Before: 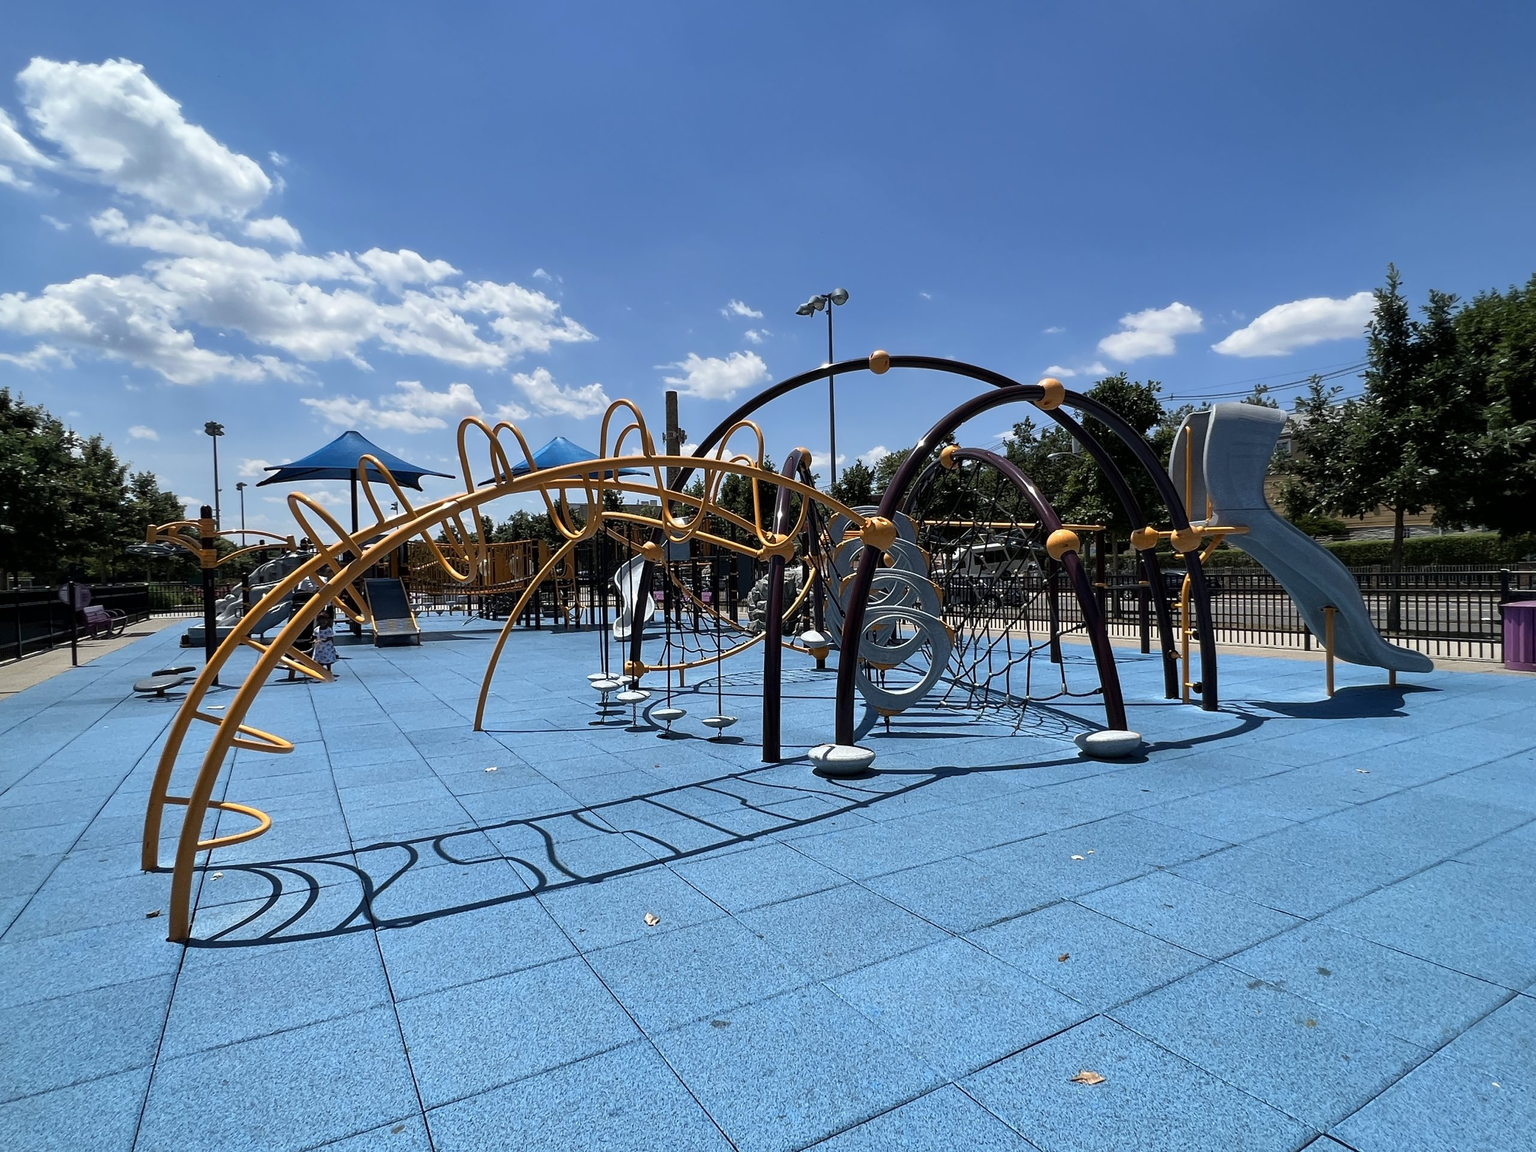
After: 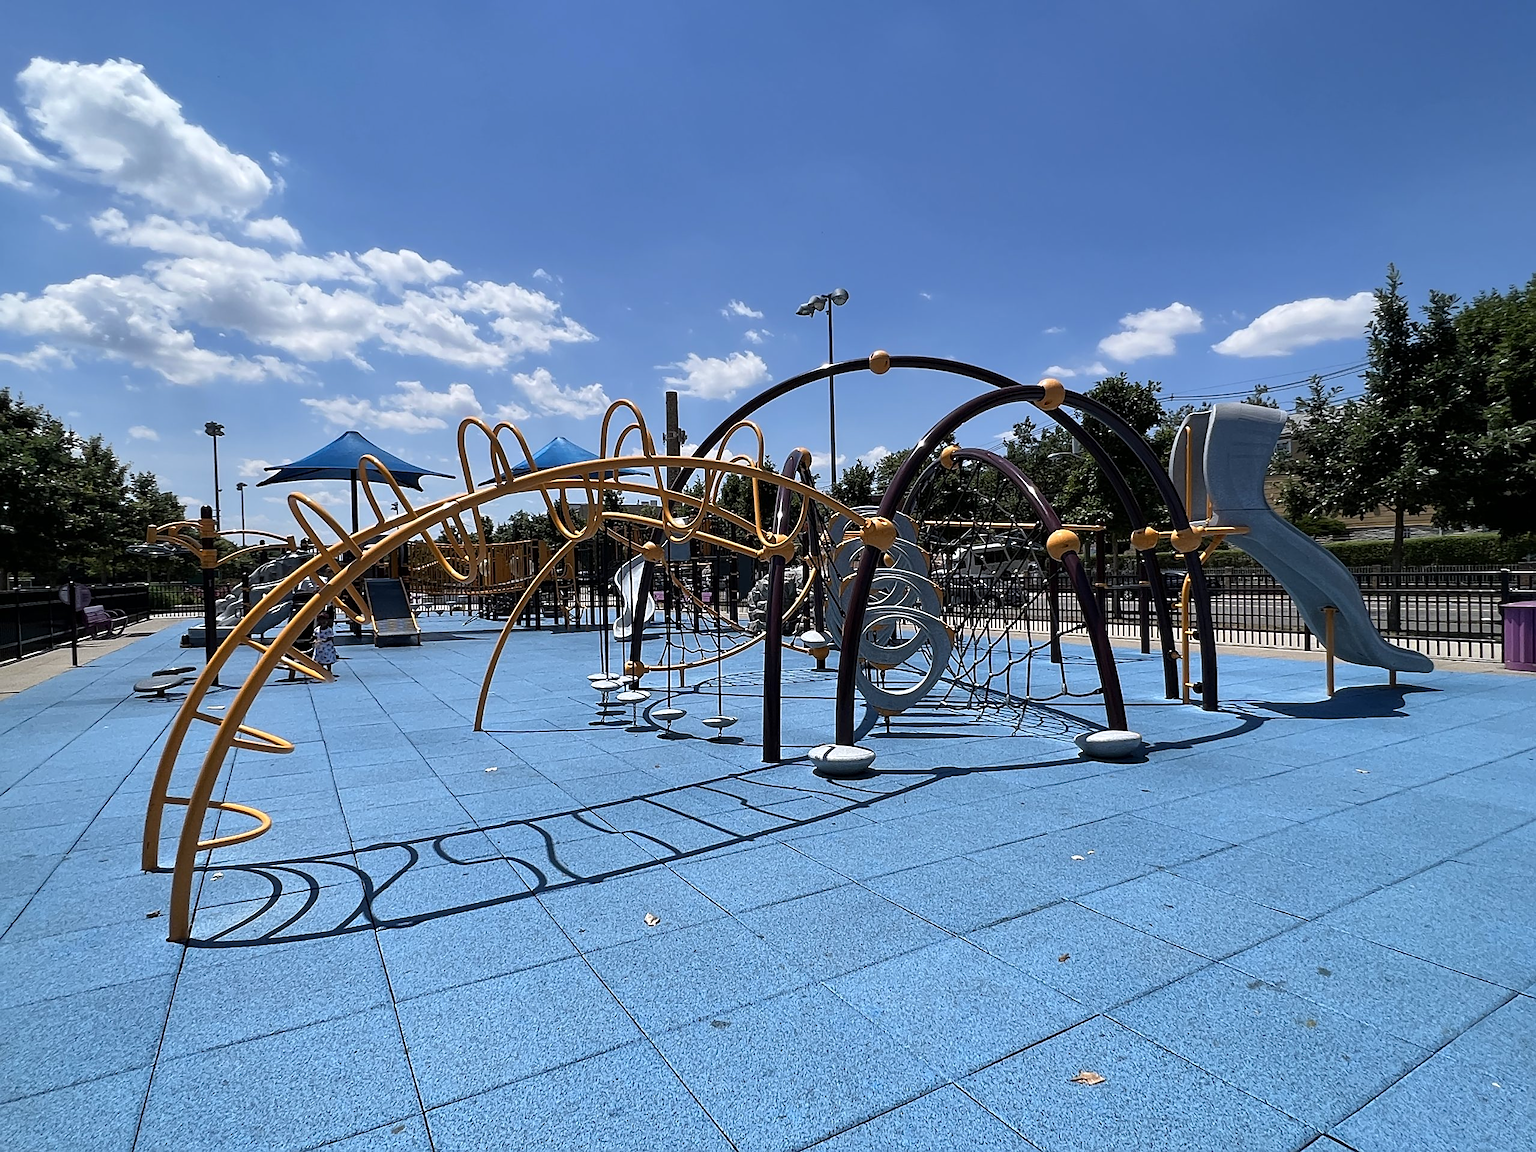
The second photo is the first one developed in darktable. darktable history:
sharpen: on, module defaults
white balance: red 1.004, blue 1.024
